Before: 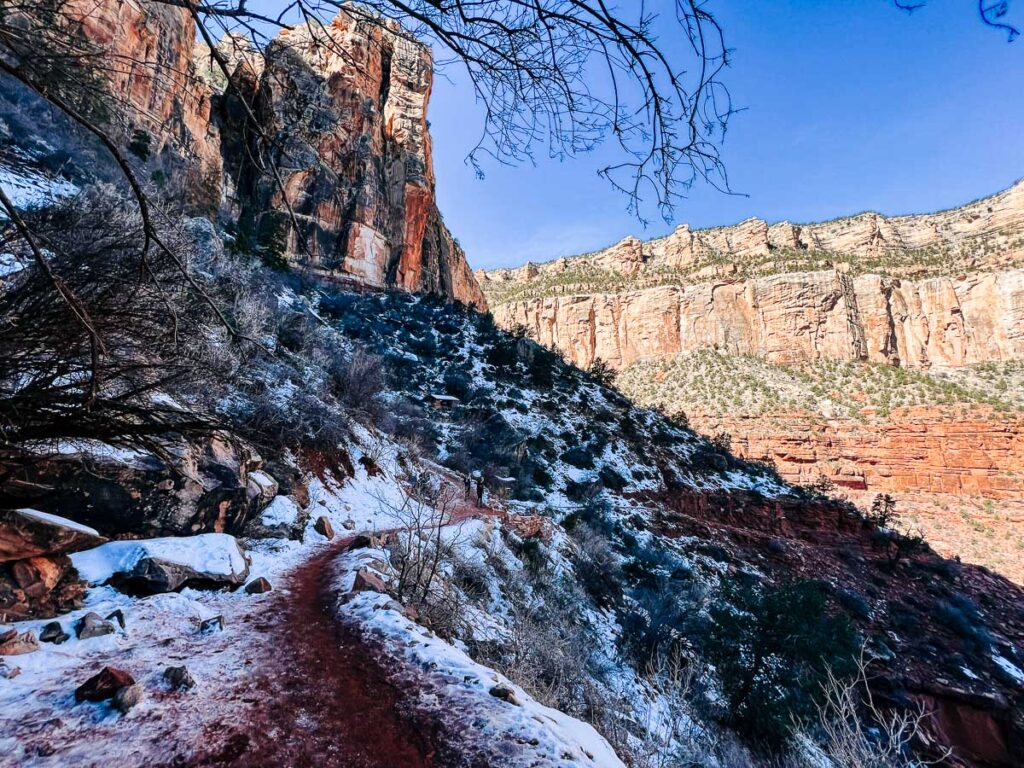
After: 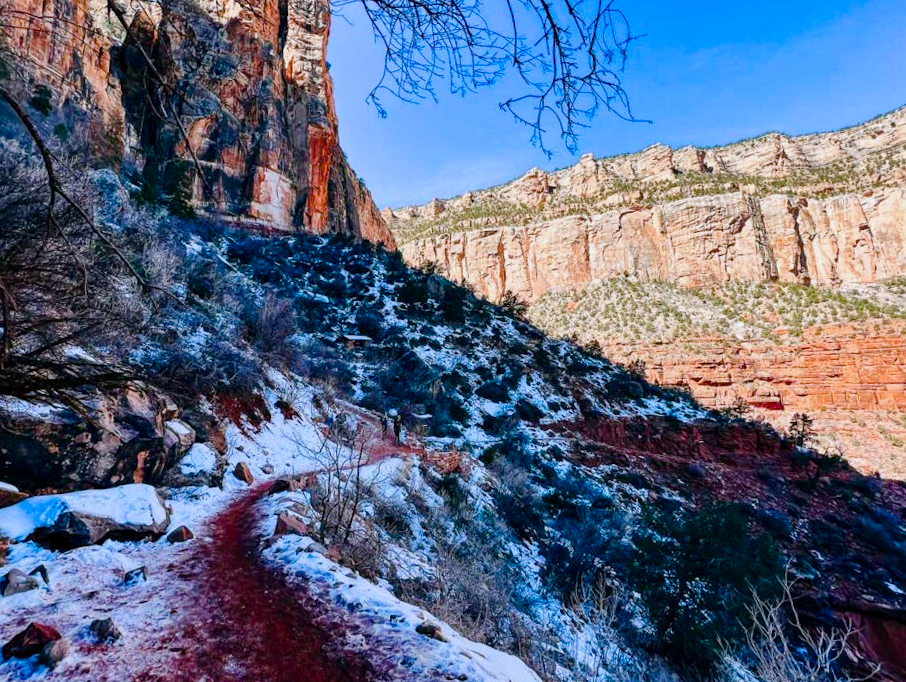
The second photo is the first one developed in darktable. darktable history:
crop and rotate: angle 2.69°, left 6.066%, top 5.702%
exposure: exposure -0.113 EV, compensate highlight preservation false
color correction: highlights a* -0.086, highlights b* -5.85, shadows a* -0.135, shadows b* -0.141
color balance rgb: linear chroma grading › global chroma 39.884%, perceptual saturation grading › global saturation 20%, perceptual saturation grading › highlights -49.575%, perceptual saturation grading › shadows 24.301%
